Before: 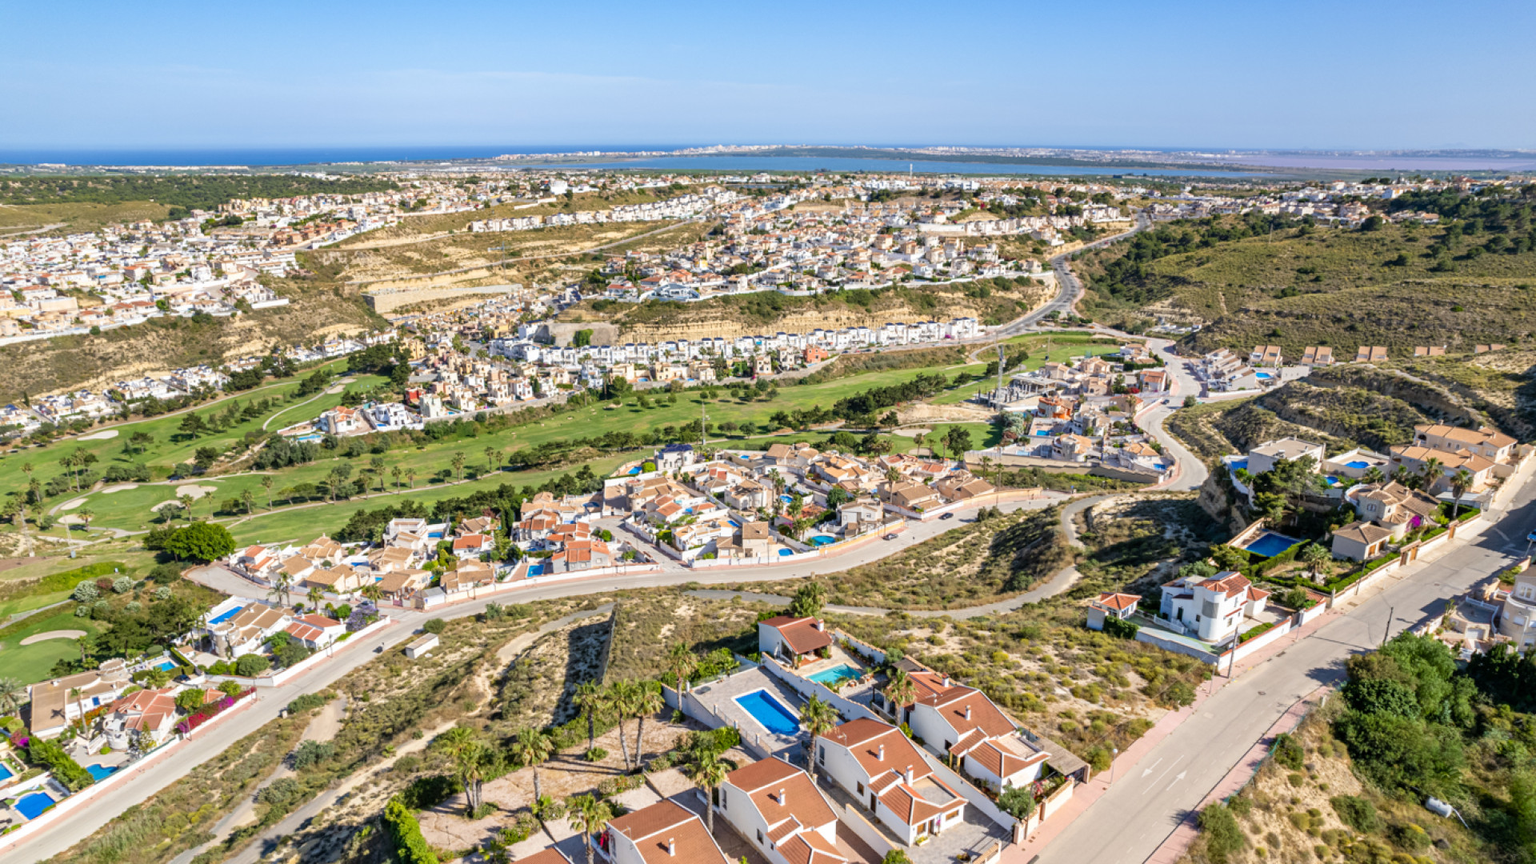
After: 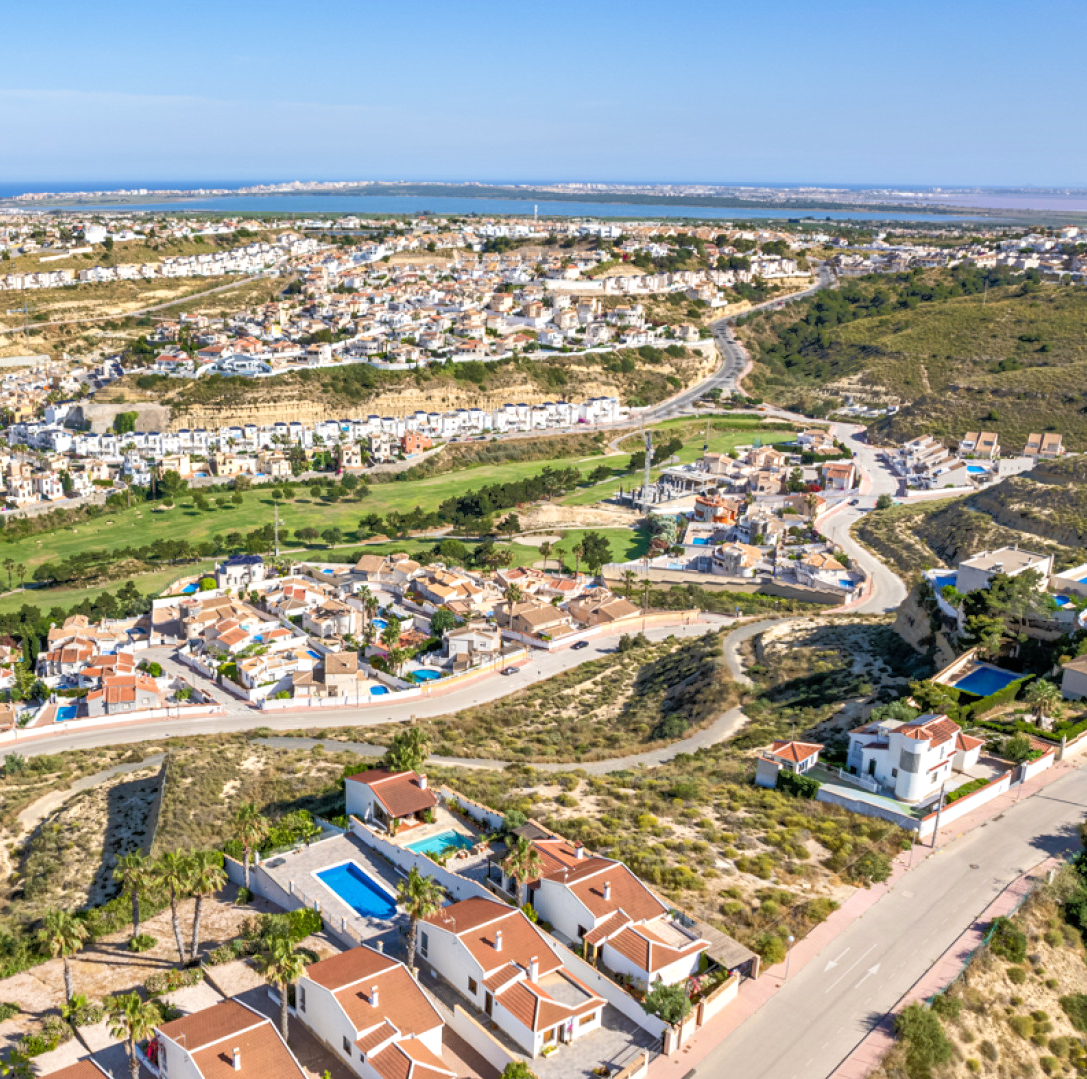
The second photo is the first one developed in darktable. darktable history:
crop: left 31.458%, top 0%, right 11.876%
tone equalizer: -8 EV -0.528 EV, -7 EV -0.319 EV, -6 EV -0.083 EV, -5 EV 0.413 EV, -4 EV 0.985 EV, -3 EV 0.791 EV, -2 EV -0.01 EV, -1 EV 0.14 EV, +0 EV -0.012 EV, smoothing 1
